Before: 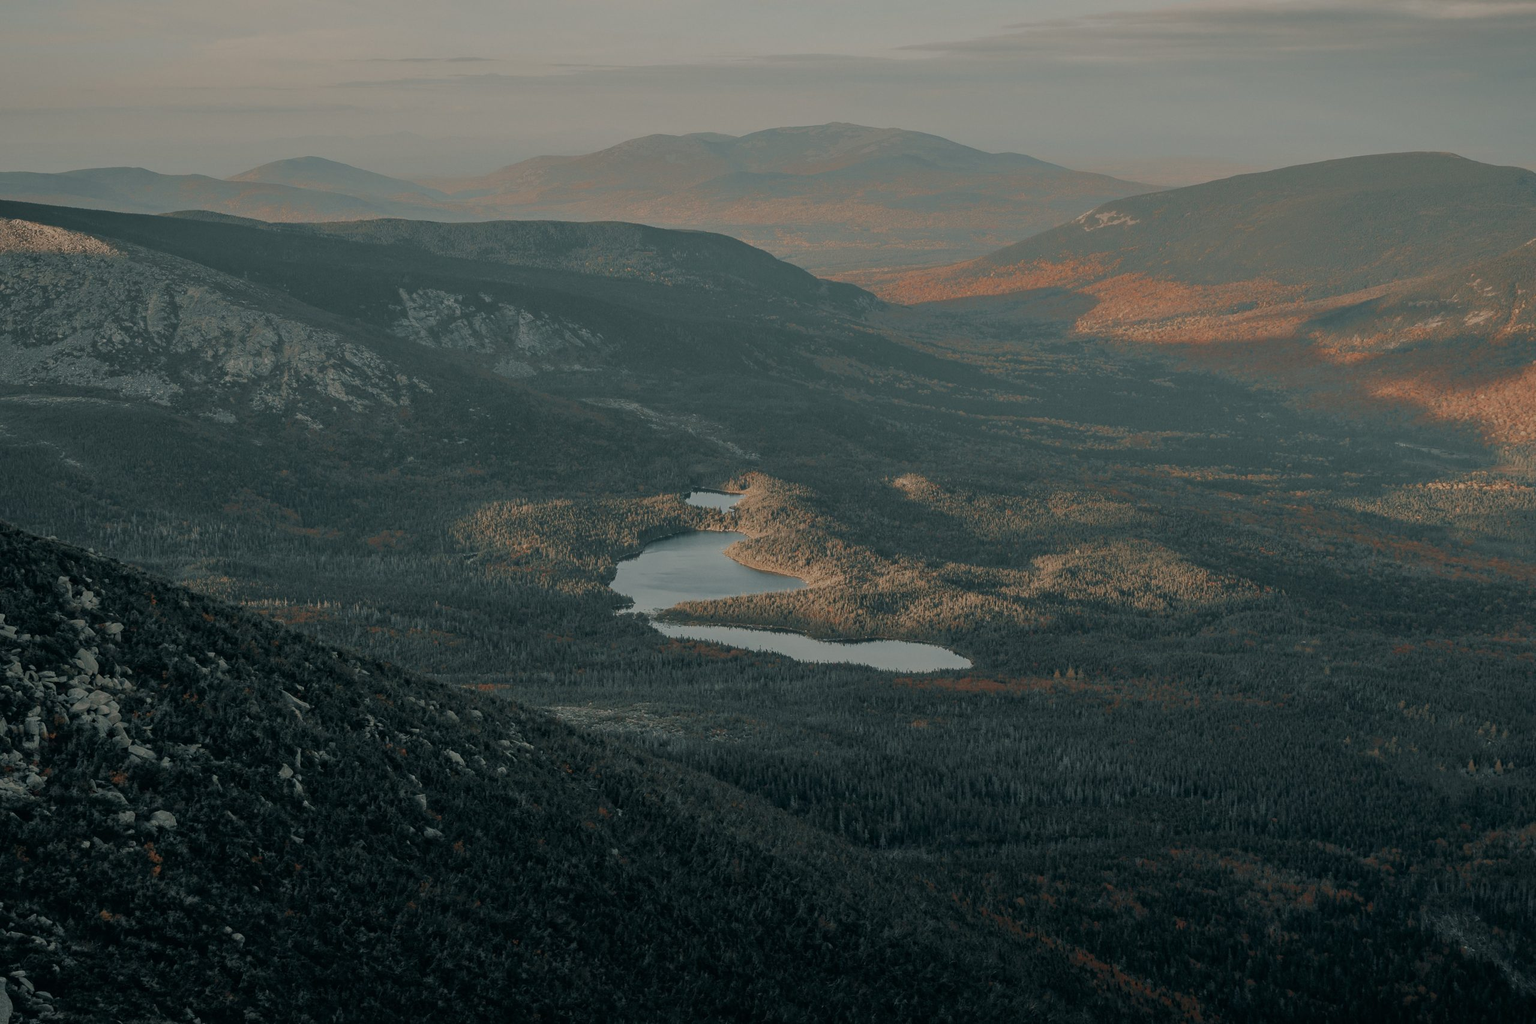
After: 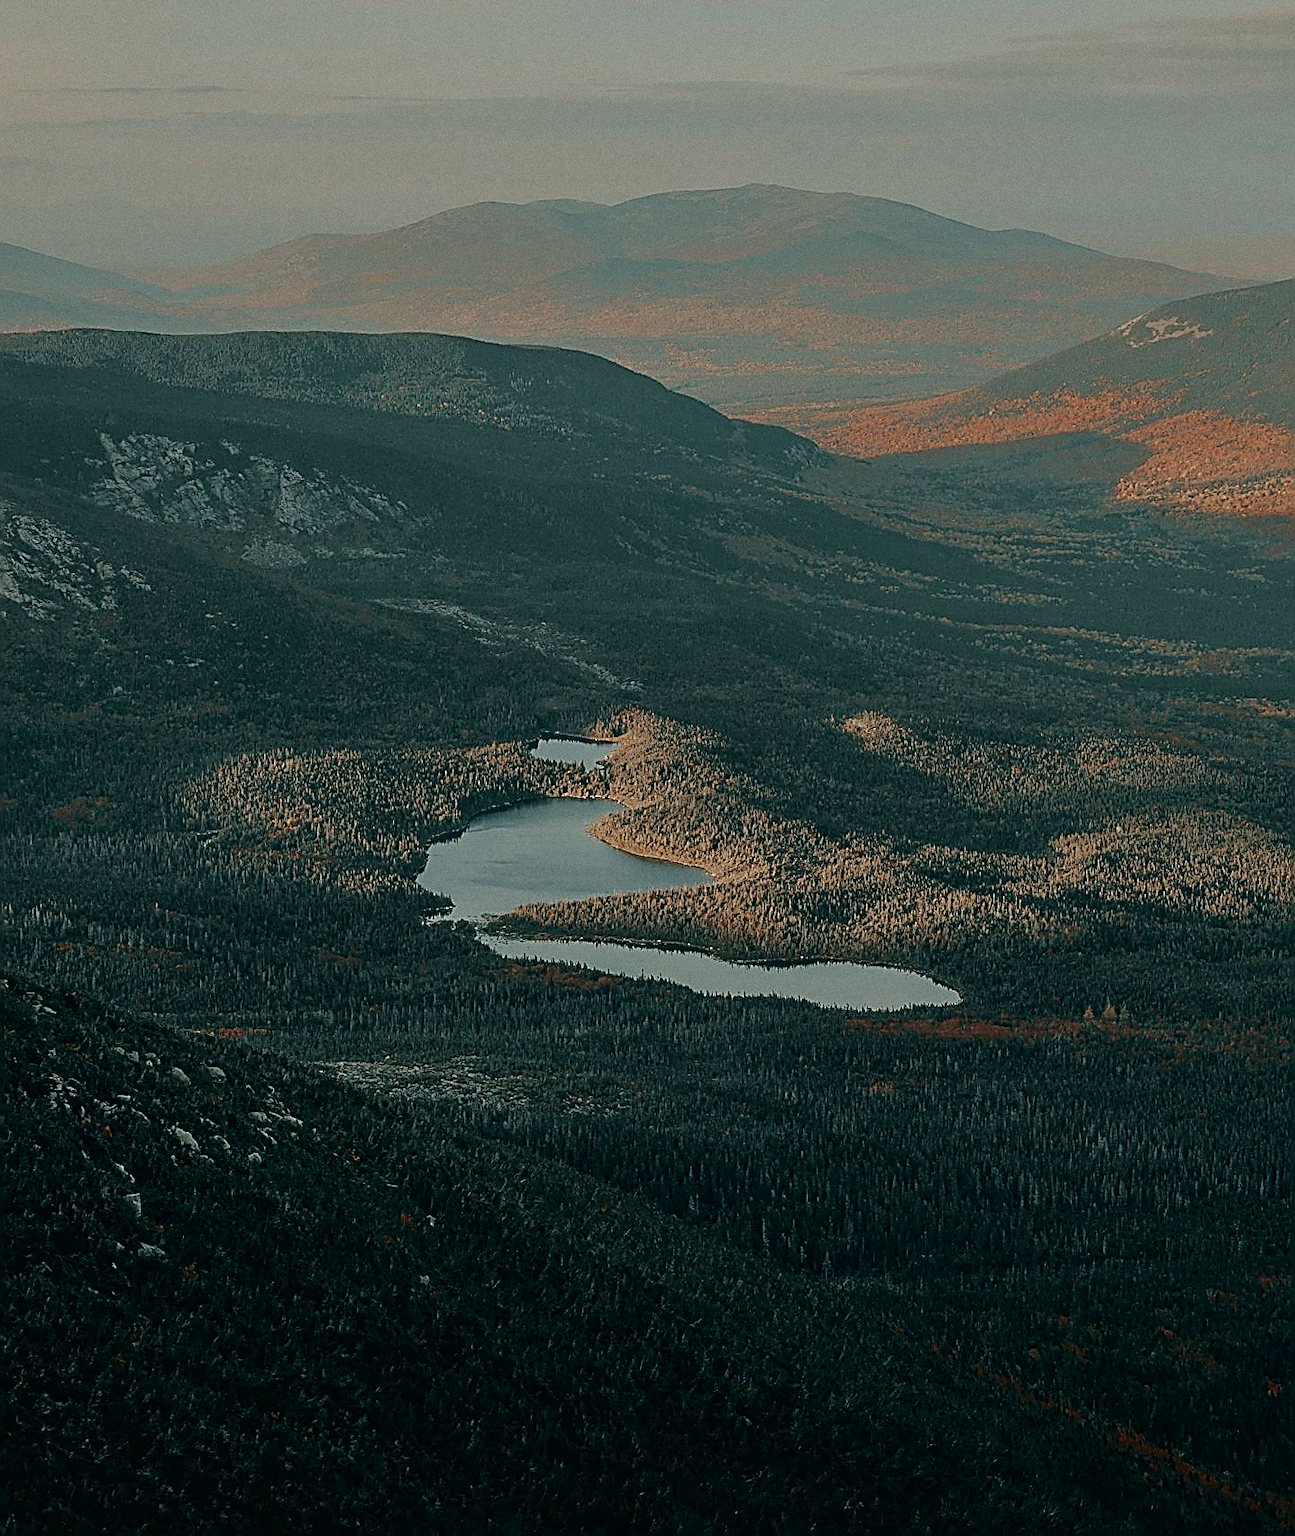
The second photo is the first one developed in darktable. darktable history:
crop: left 21.674%, right 22.086%
grain: coarseness 0.09 ISO
tone curve: curves: ch0 [(0, 0) (0.181, 0.087) (0.498, 0.485) (0.78, 0.742) (0.993, 0.954)]; ch1 [(0, 0) (0.311, 0.149) (0.395, 0.349) (0.488, 0.477) (0.612, 0.641) (1, 1)]; ch2 [(0, 0) (0.5, 0.5) (0.638, 0.667) (1, 1)], color space Lab, independent channels, preserve colors none
sharpen: amount 2
